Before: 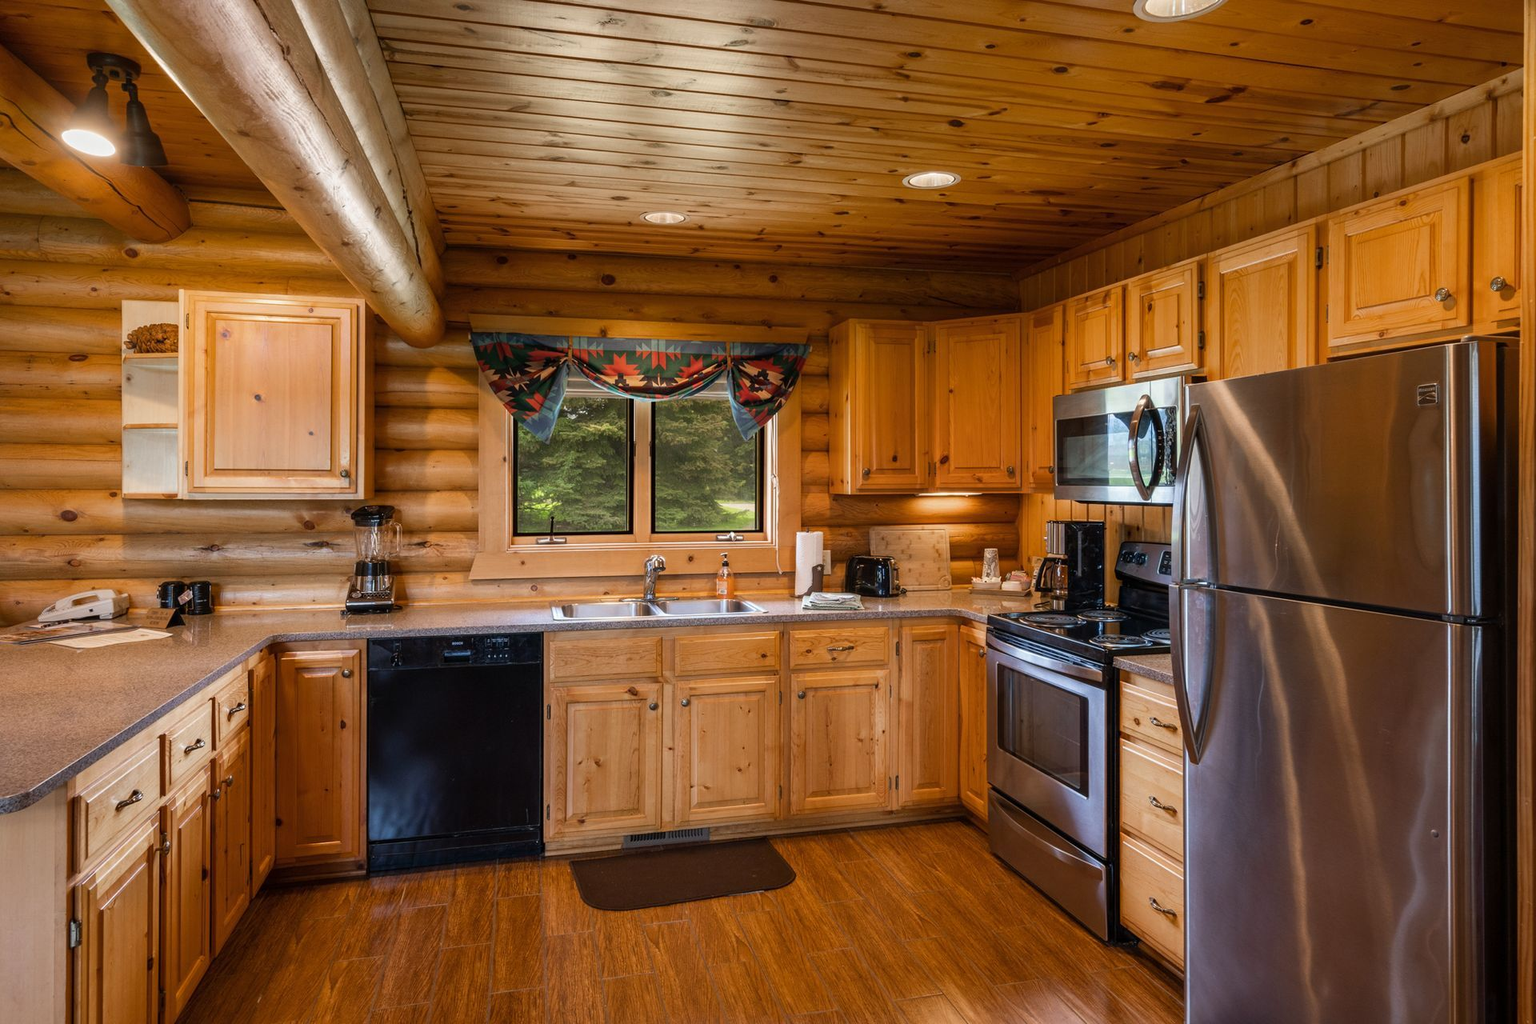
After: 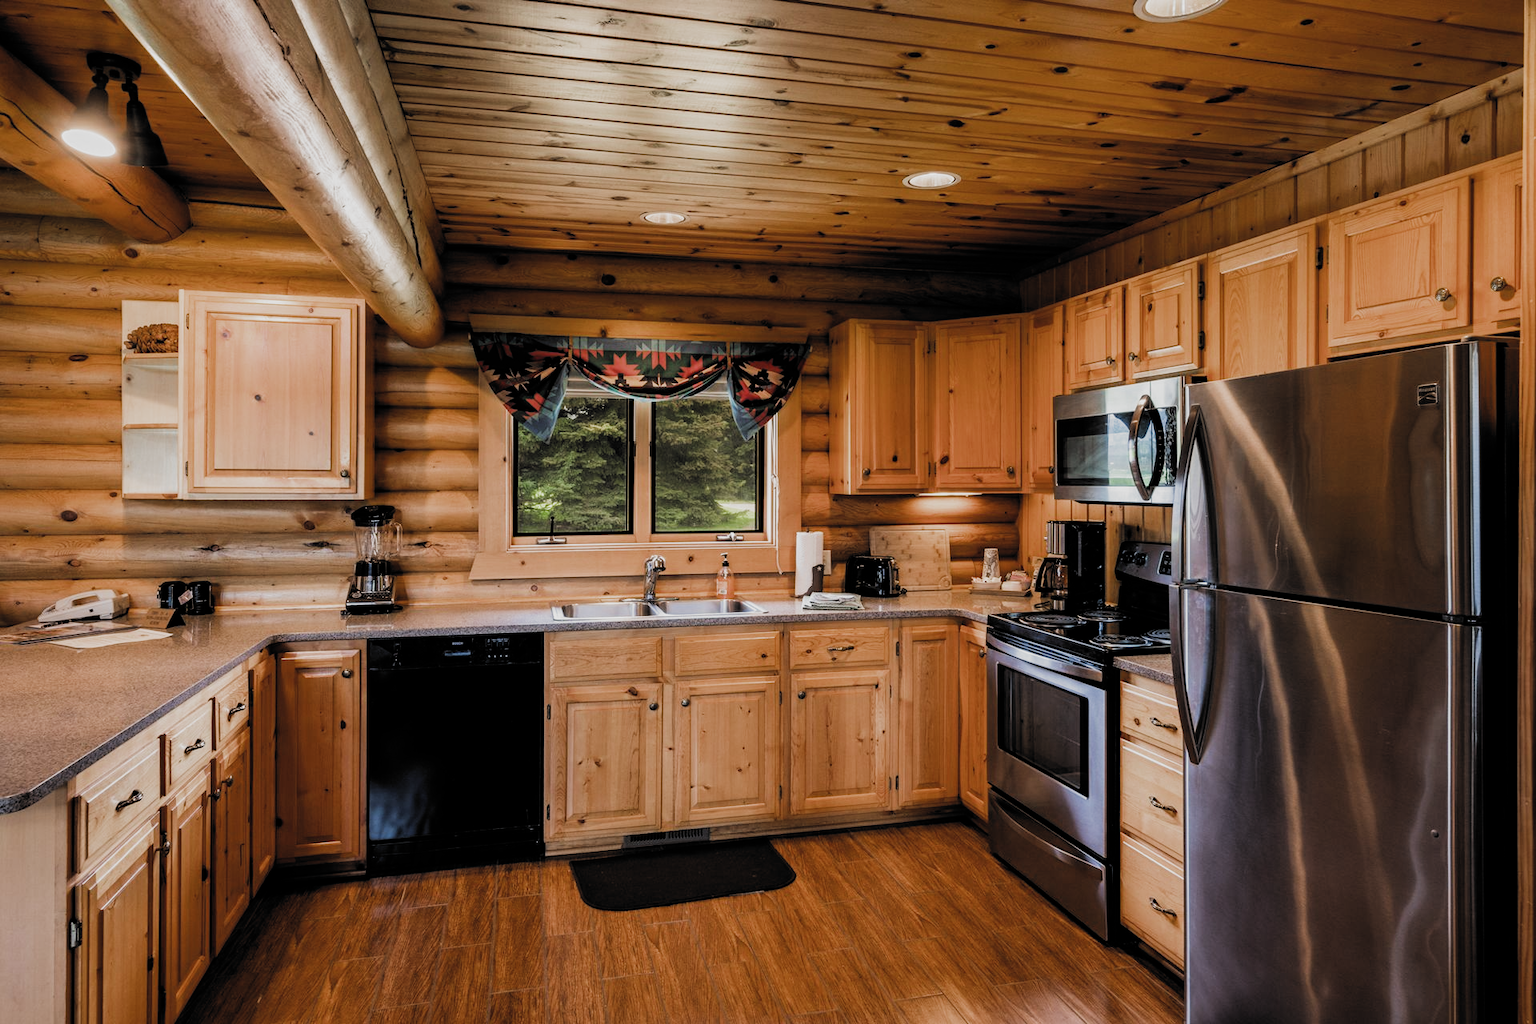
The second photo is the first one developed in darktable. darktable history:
filmic rgb: black relative exposure -5.03 EV, white relative exposure 3.96 EV, hardness 2.9, contrast 1.299, highlights saturation mix -28.5%, add noise in highlights 0.001, color science v3 (2019), use custom middle-gray values true, contrast in highlights soft
